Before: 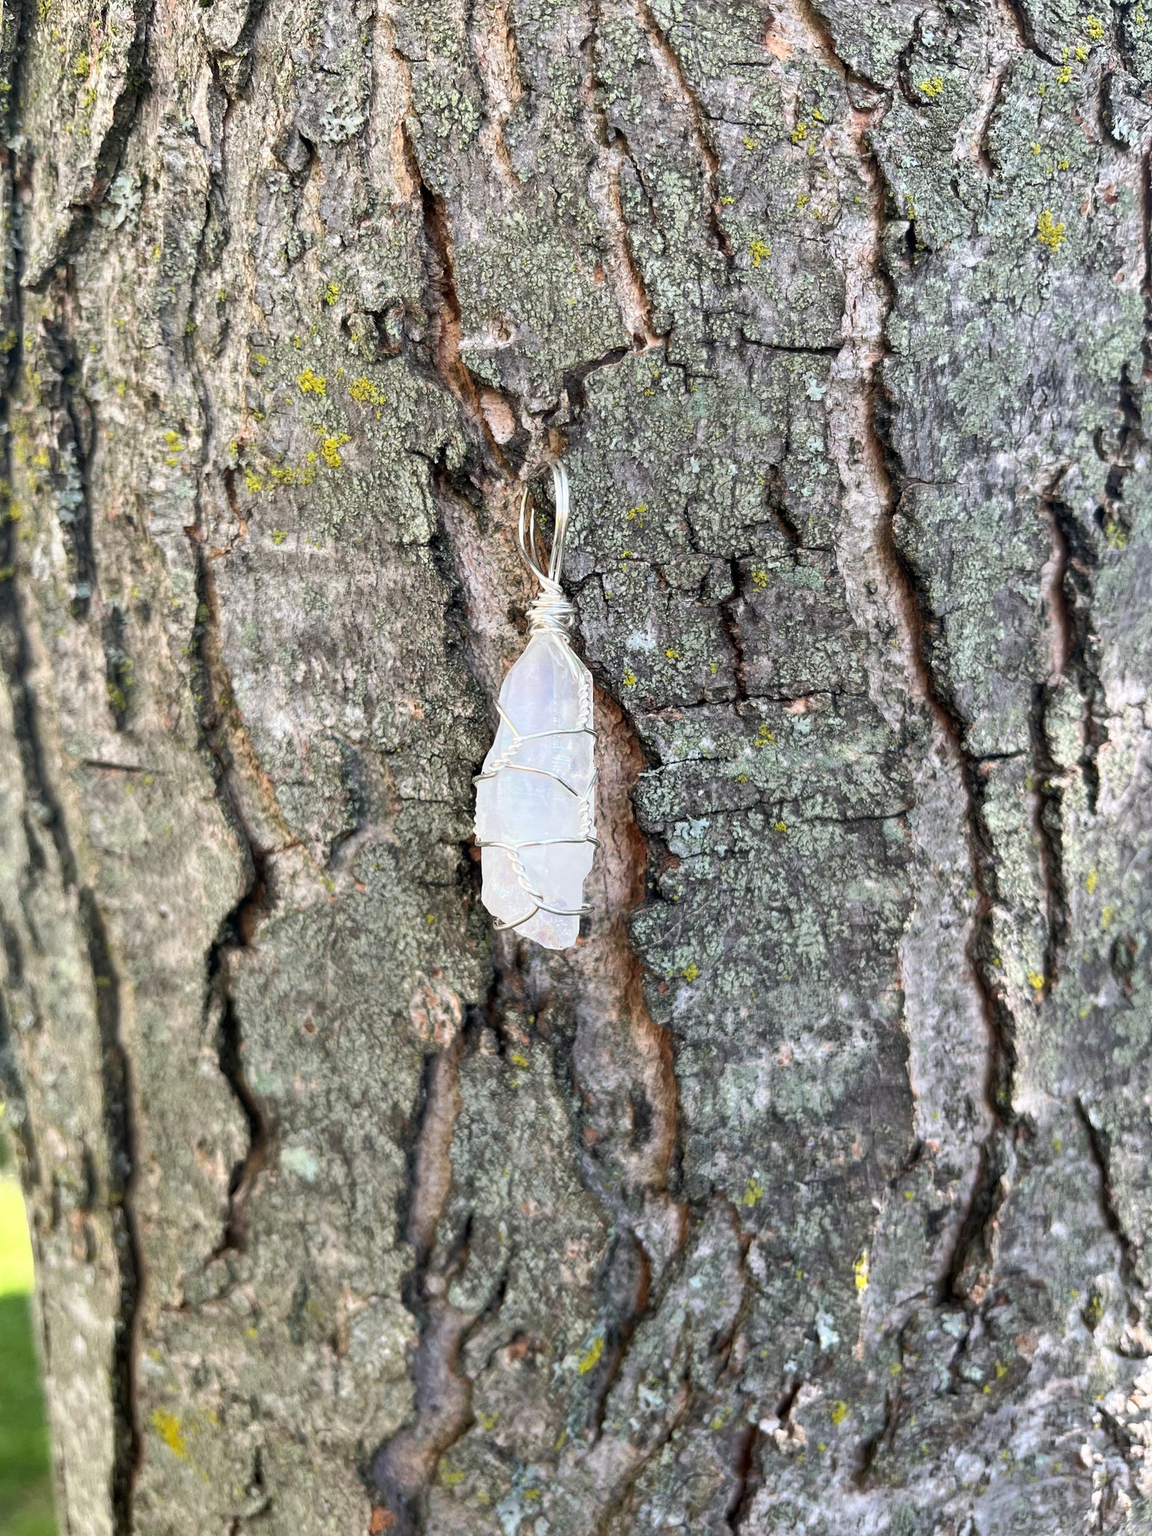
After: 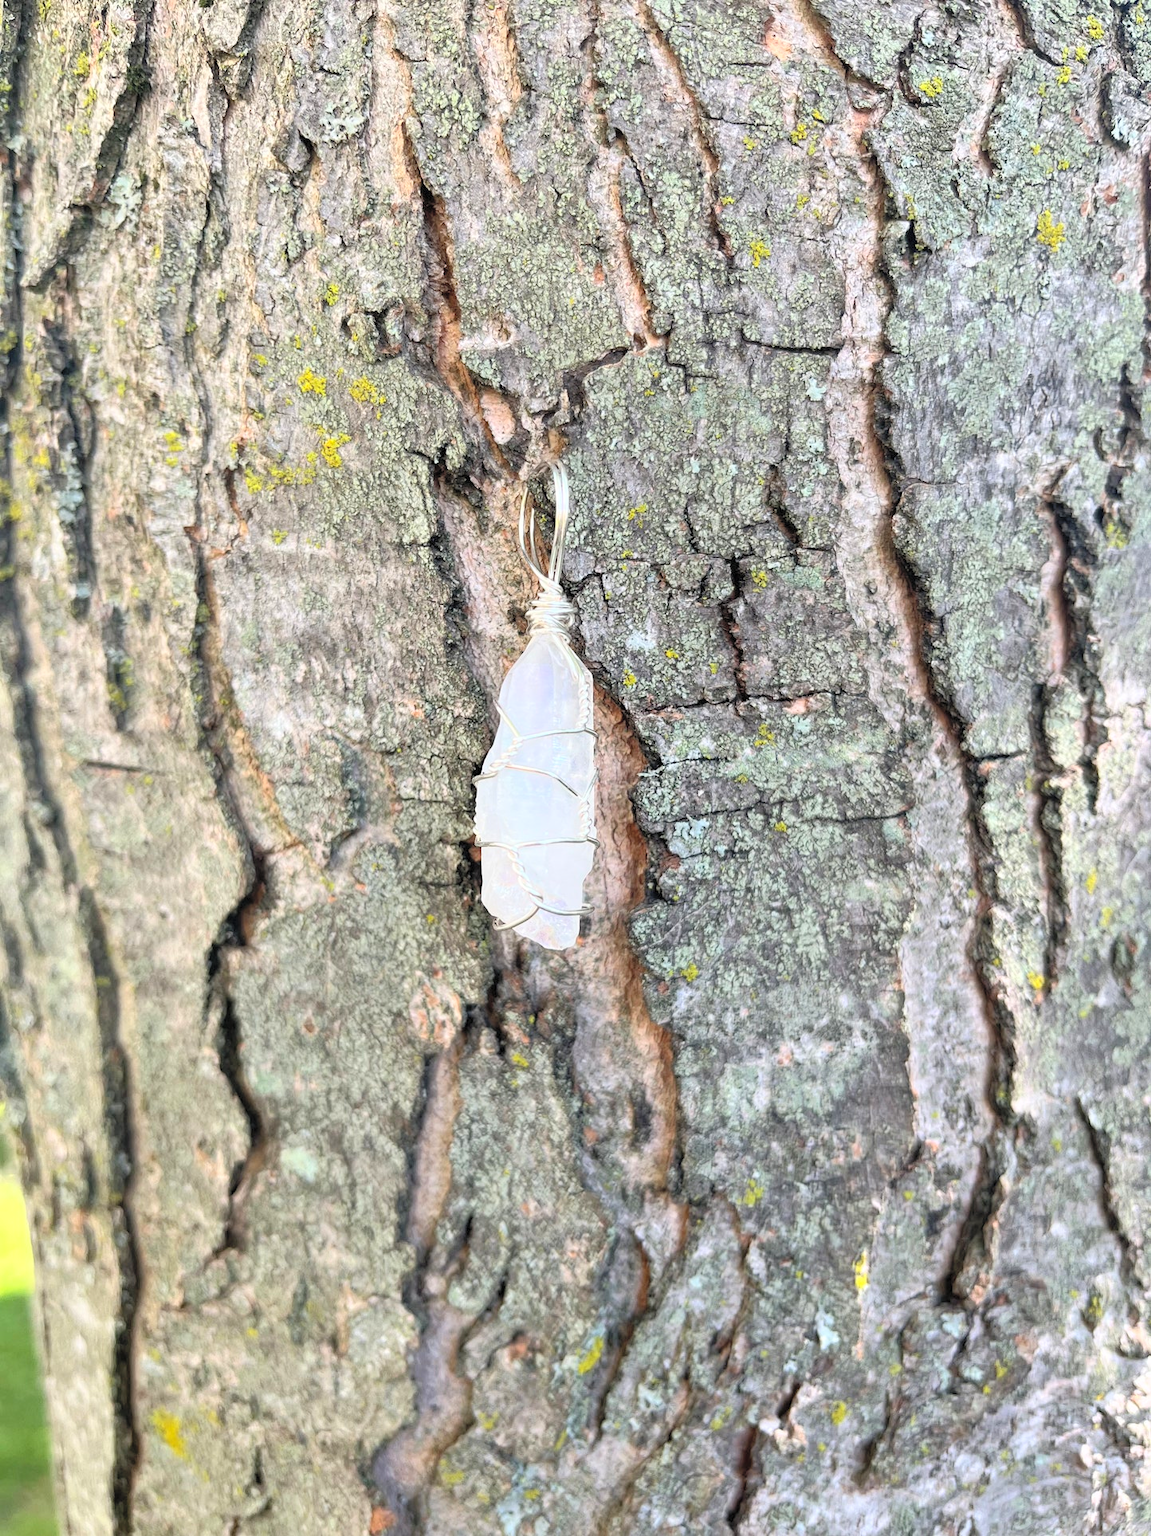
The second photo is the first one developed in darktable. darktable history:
contrast brightness saturation: contrast 0.103, brightness 0.297, saturation 0.144
